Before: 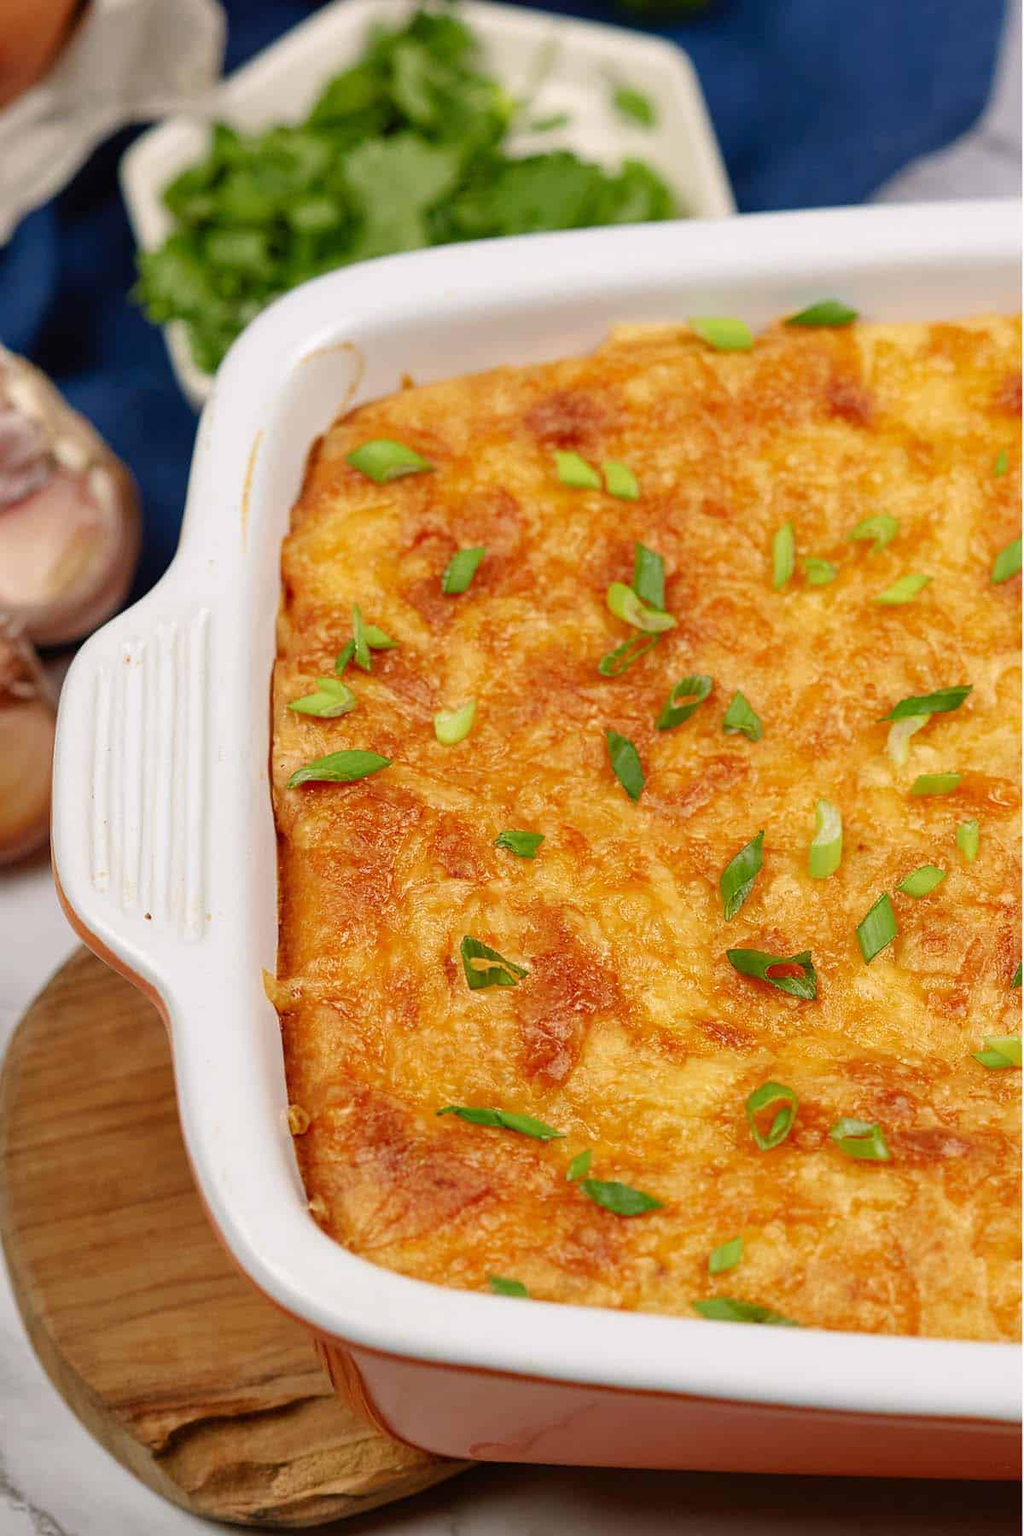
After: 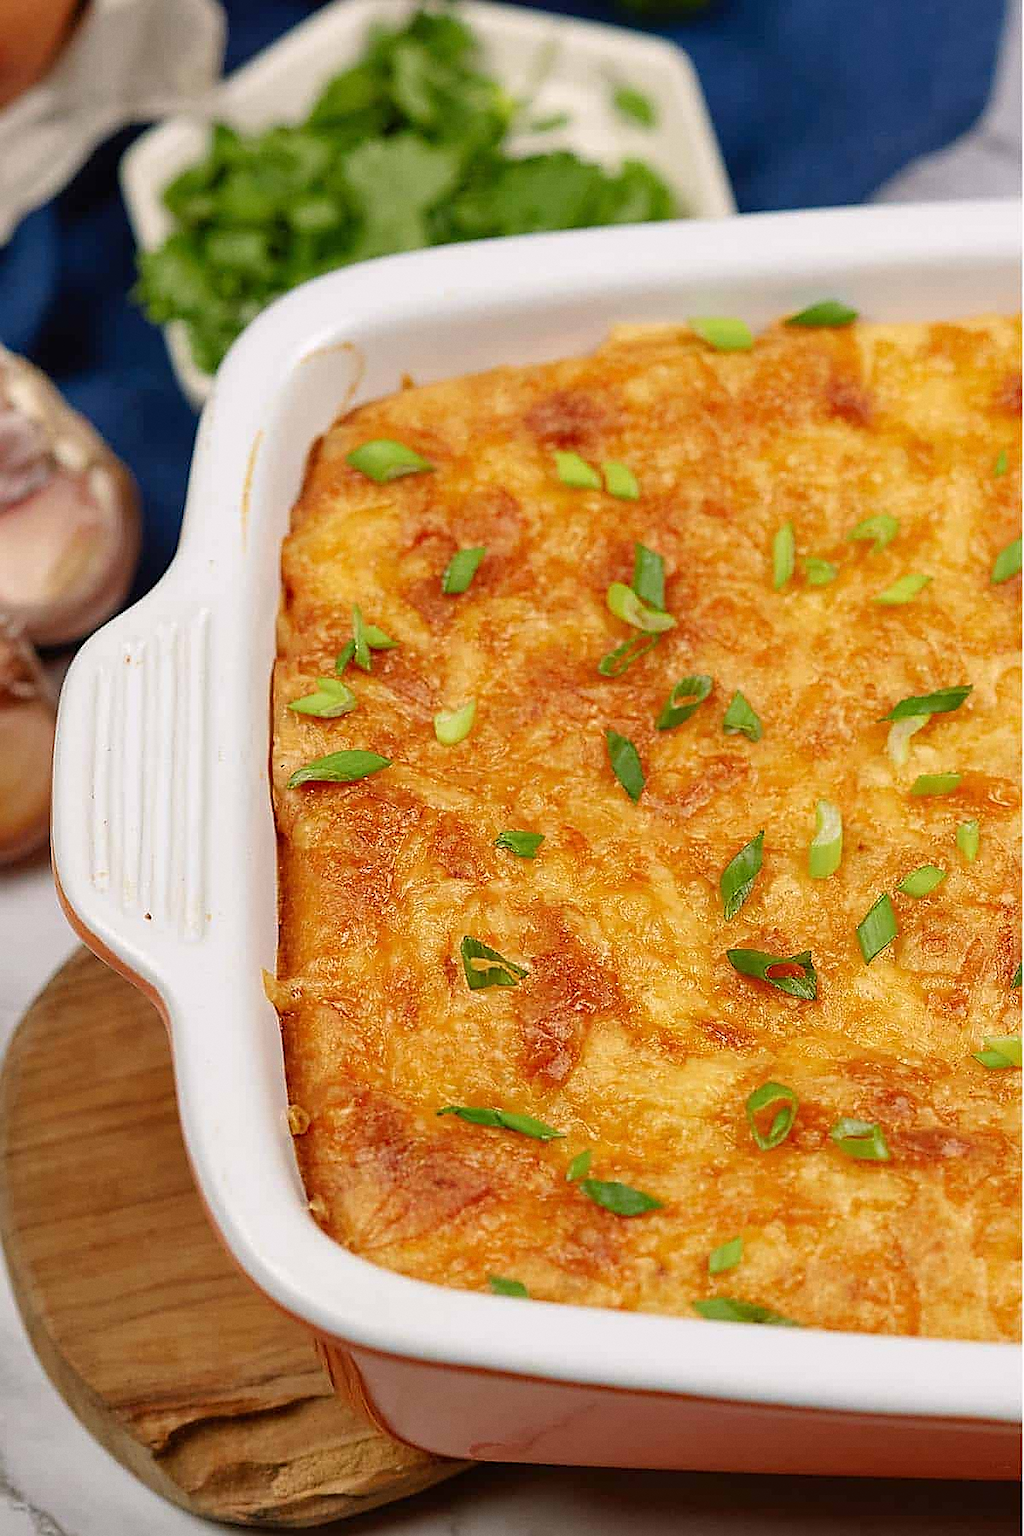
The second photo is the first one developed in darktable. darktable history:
sharpen: radius 1.4, amount 1.25, threshold 0.7
white balance: emerald 1
grain: coarseness 0.09 ISO, strength 10%
